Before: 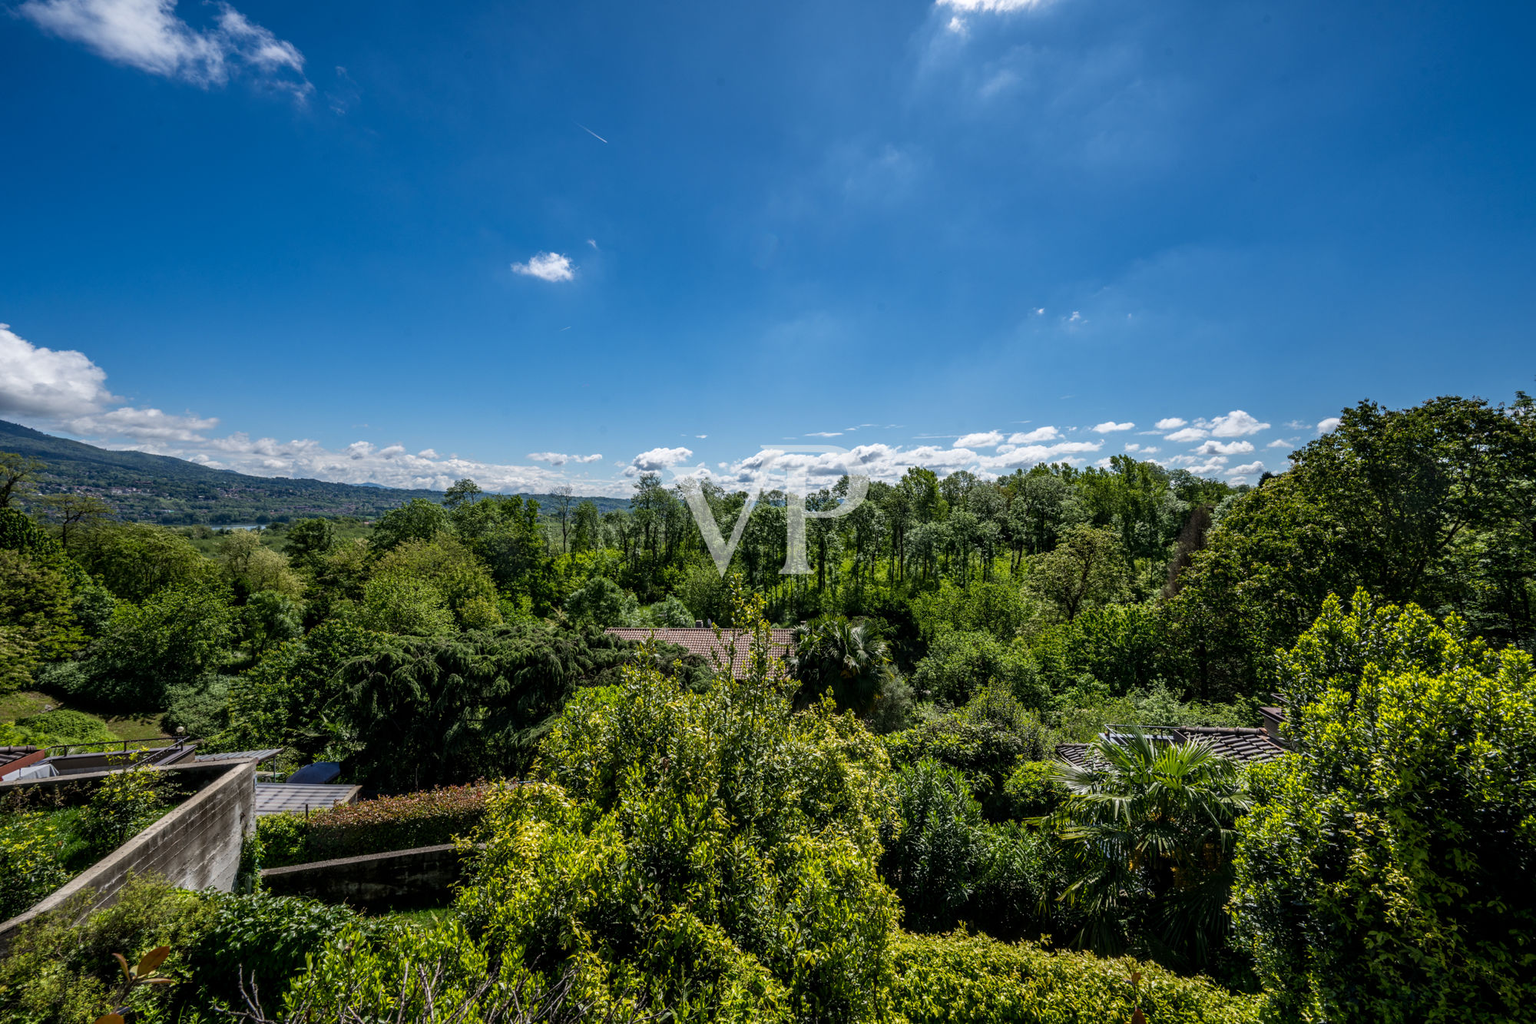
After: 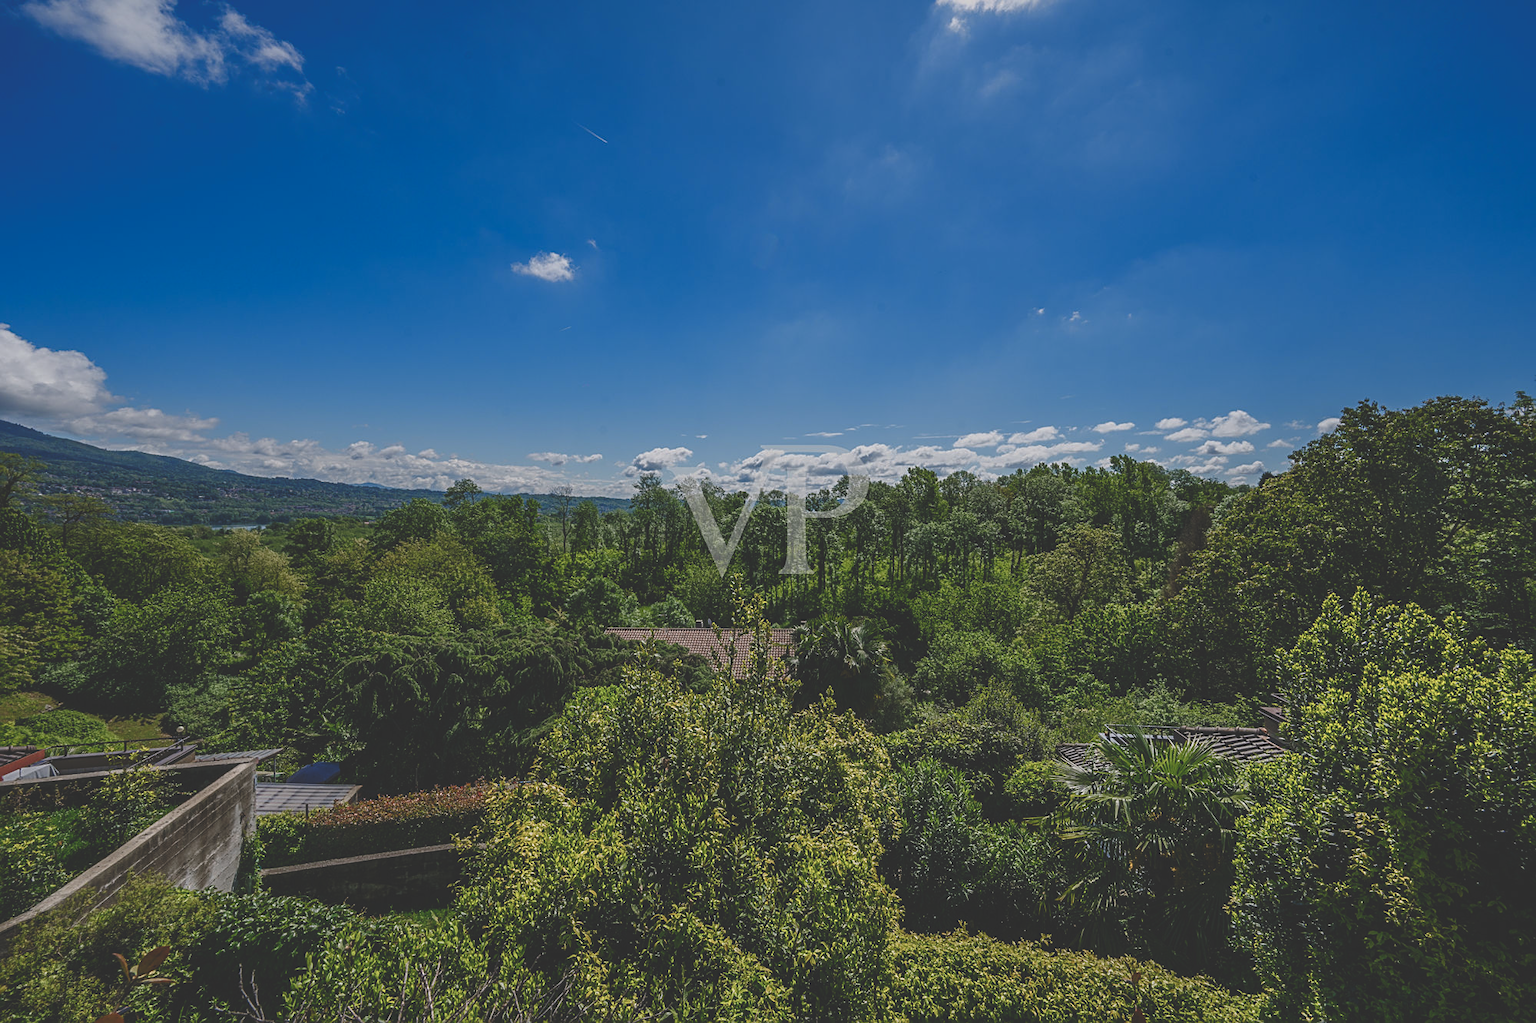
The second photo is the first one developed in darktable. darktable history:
color balance rgb: shadows lift › chroma 1%, shadows lift › hue 113°, highlights gain › chroma 0.2%, highlights gain › hue 333°, perceptual saturation grading › global saturation 20%, perceptual saturation grading › highlights -50%, perceptual saturation grading › shadows 25%, contrast -20%
sharpen: on, module defaults
rgb curve: curves: ch0 [(0, 0.186) (0.314, 0.284) (0.775, 0.708) (1, 1)], compensate middle gray true, preserve colors none
